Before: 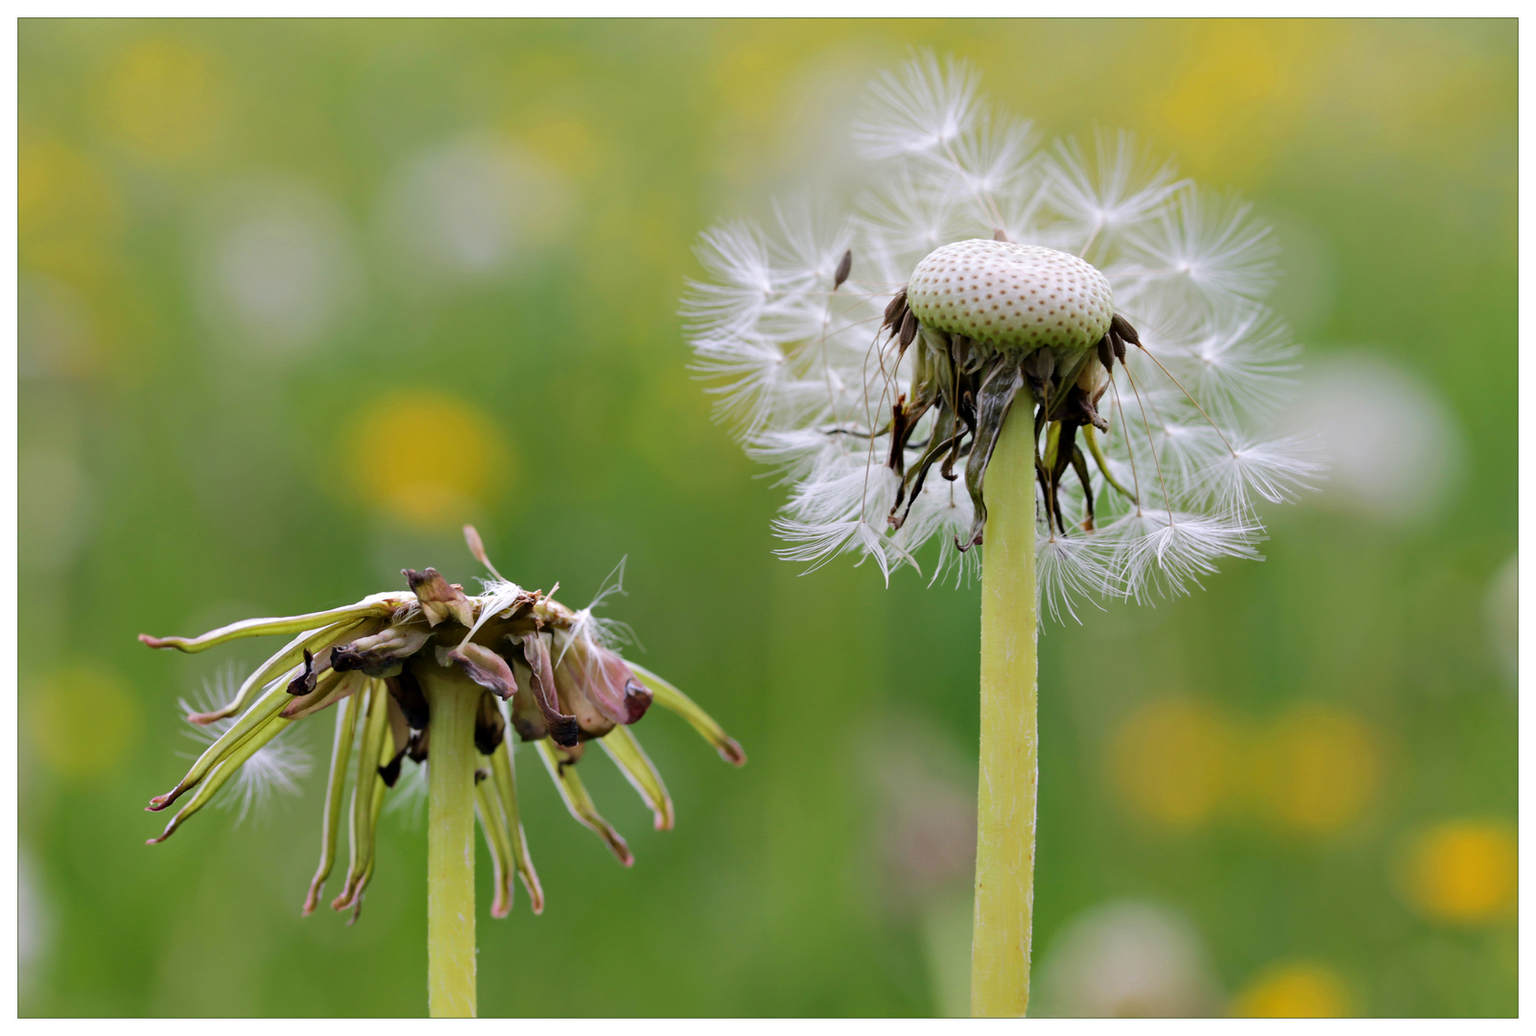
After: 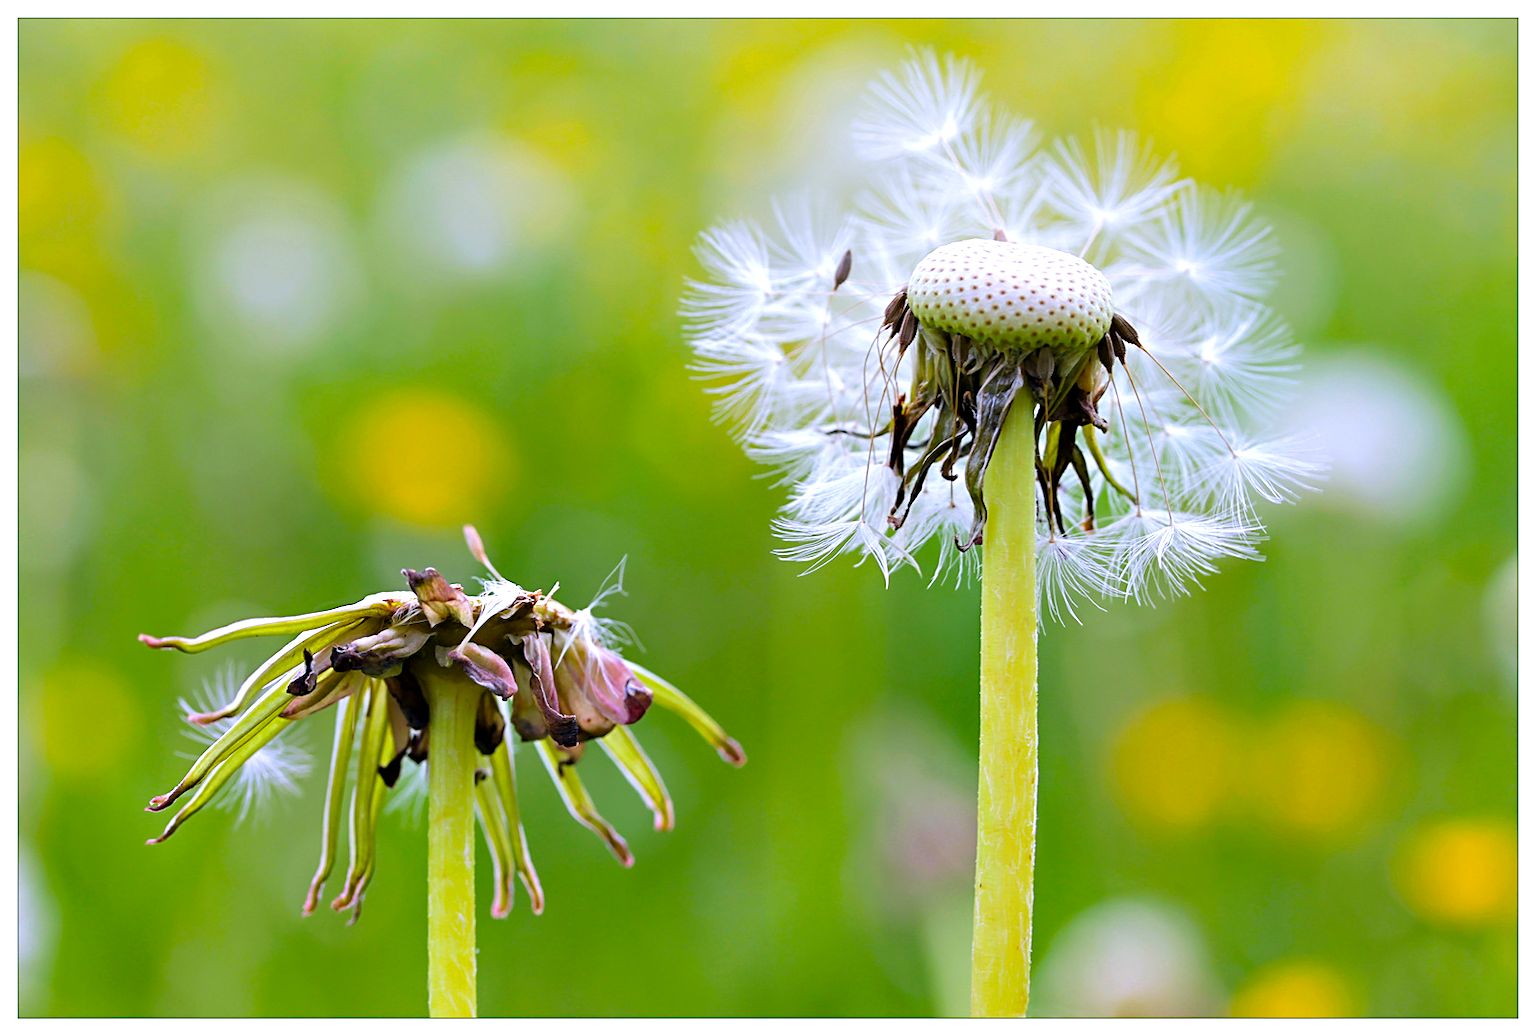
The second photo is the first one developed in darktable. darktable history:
white balance: red 0.967, blue 1.119, emerald 0.756
exposure: exposure 0.564 EV, compensate highlight preservation false
sharpen: on, module defaults
color balance rgb: perceptual saturation grading › global saturation 25%, global vibrance 20%
